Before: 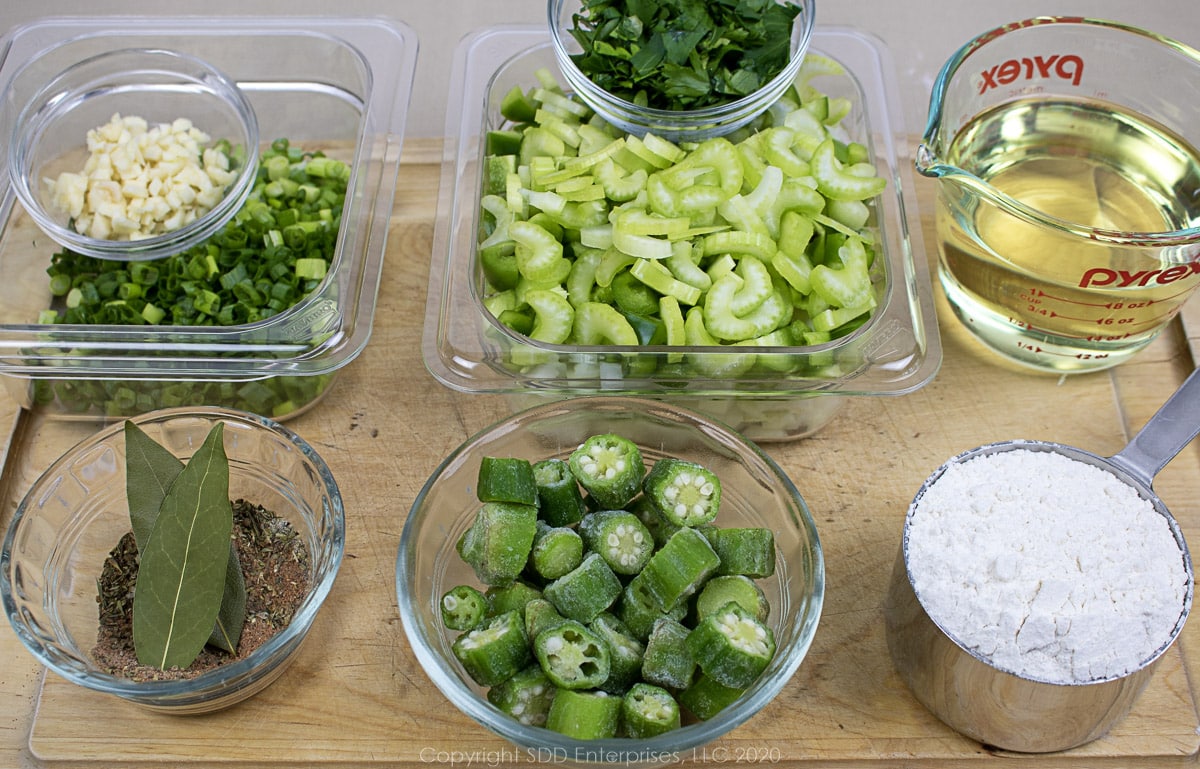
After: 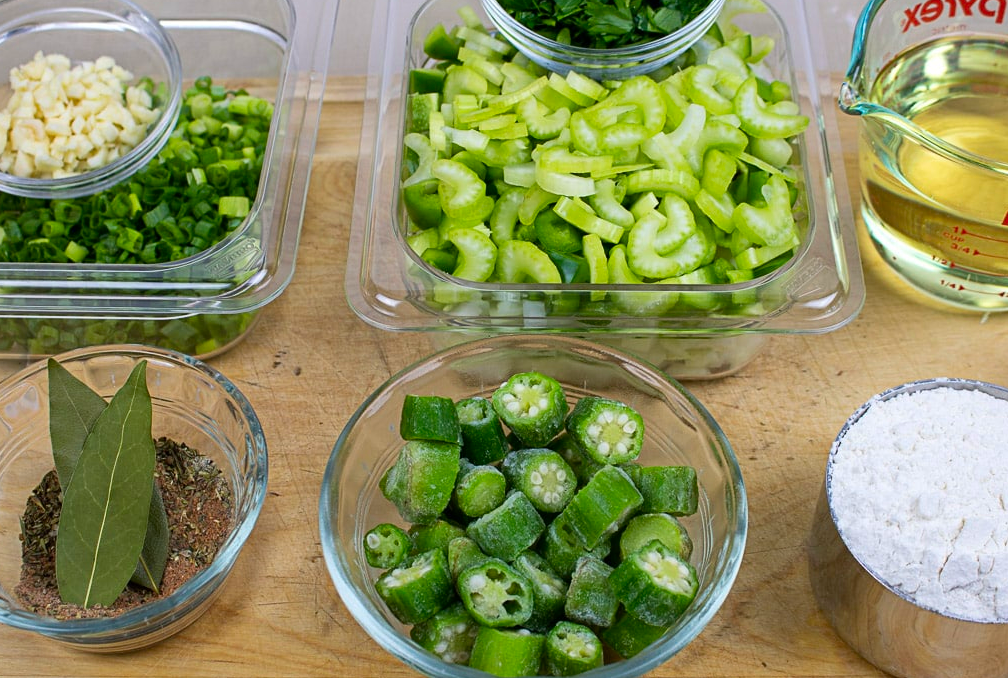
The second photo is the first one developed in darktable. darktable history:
crop: left 6.446%, top 8.188%, right 9.538%, bottom 3.548%
contrast brightness saturation: contrast 0.04, saturation 0.16
